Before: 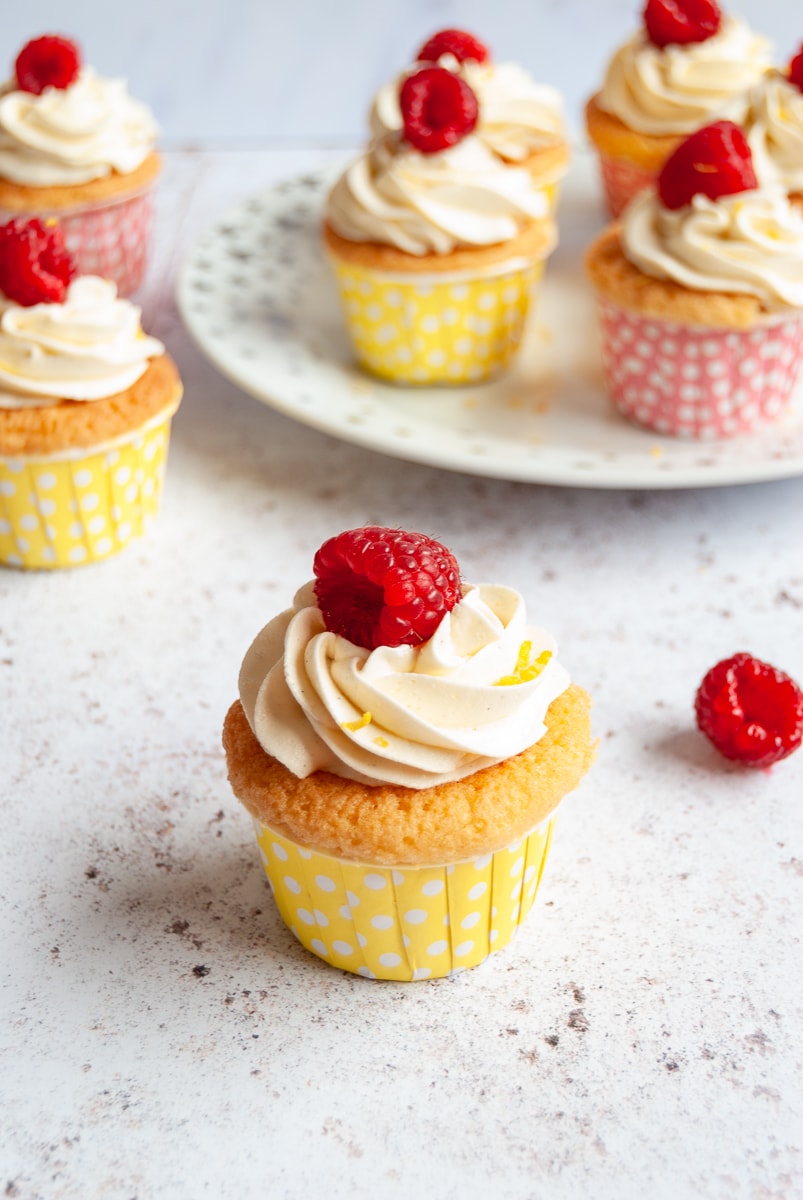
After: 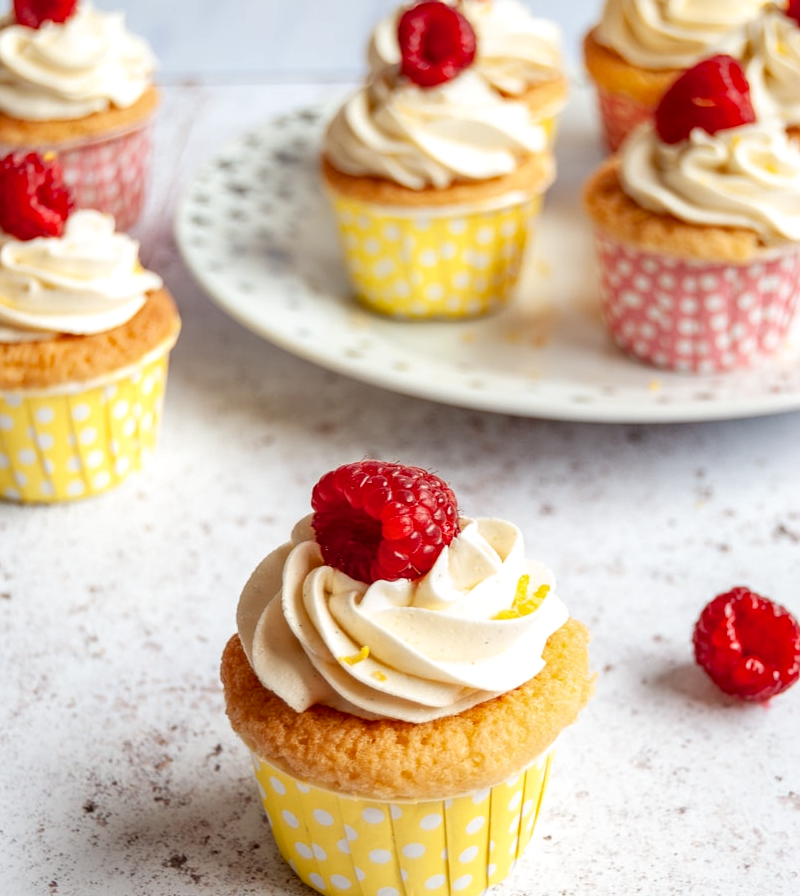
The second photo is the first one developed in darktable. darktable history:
crop: left 0.352%, top 5.507%, bottom 19.805%
local contrast: detail 130%
